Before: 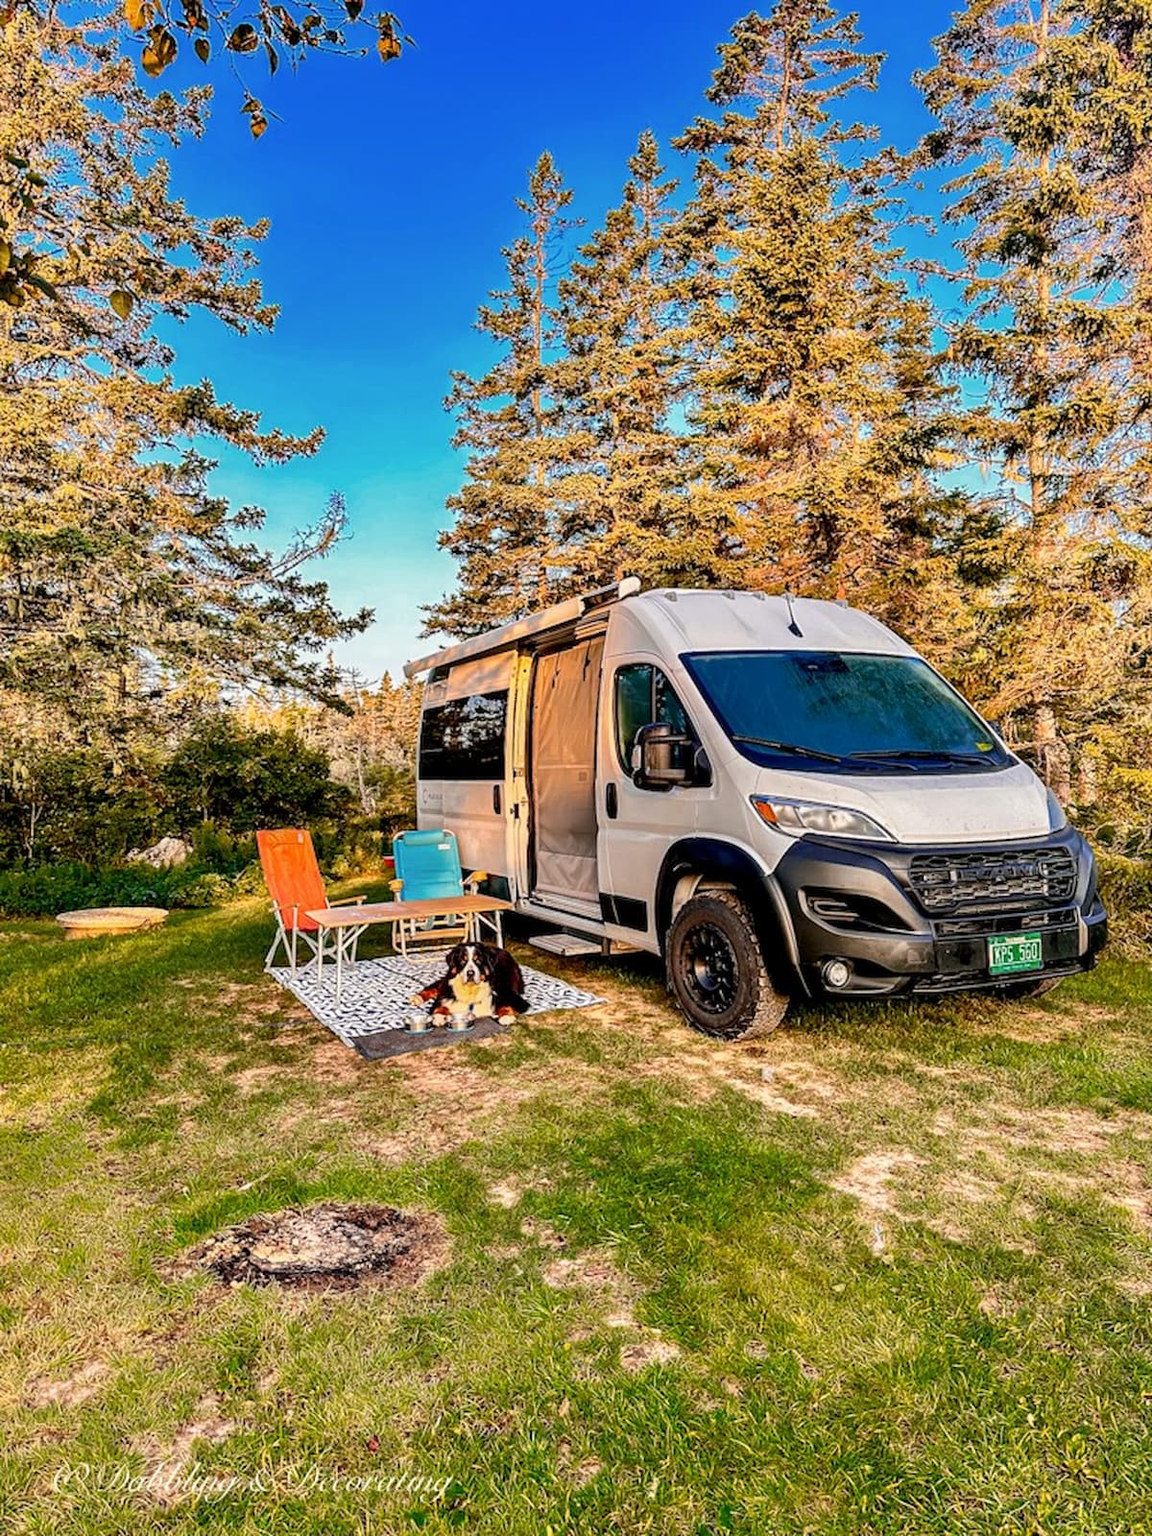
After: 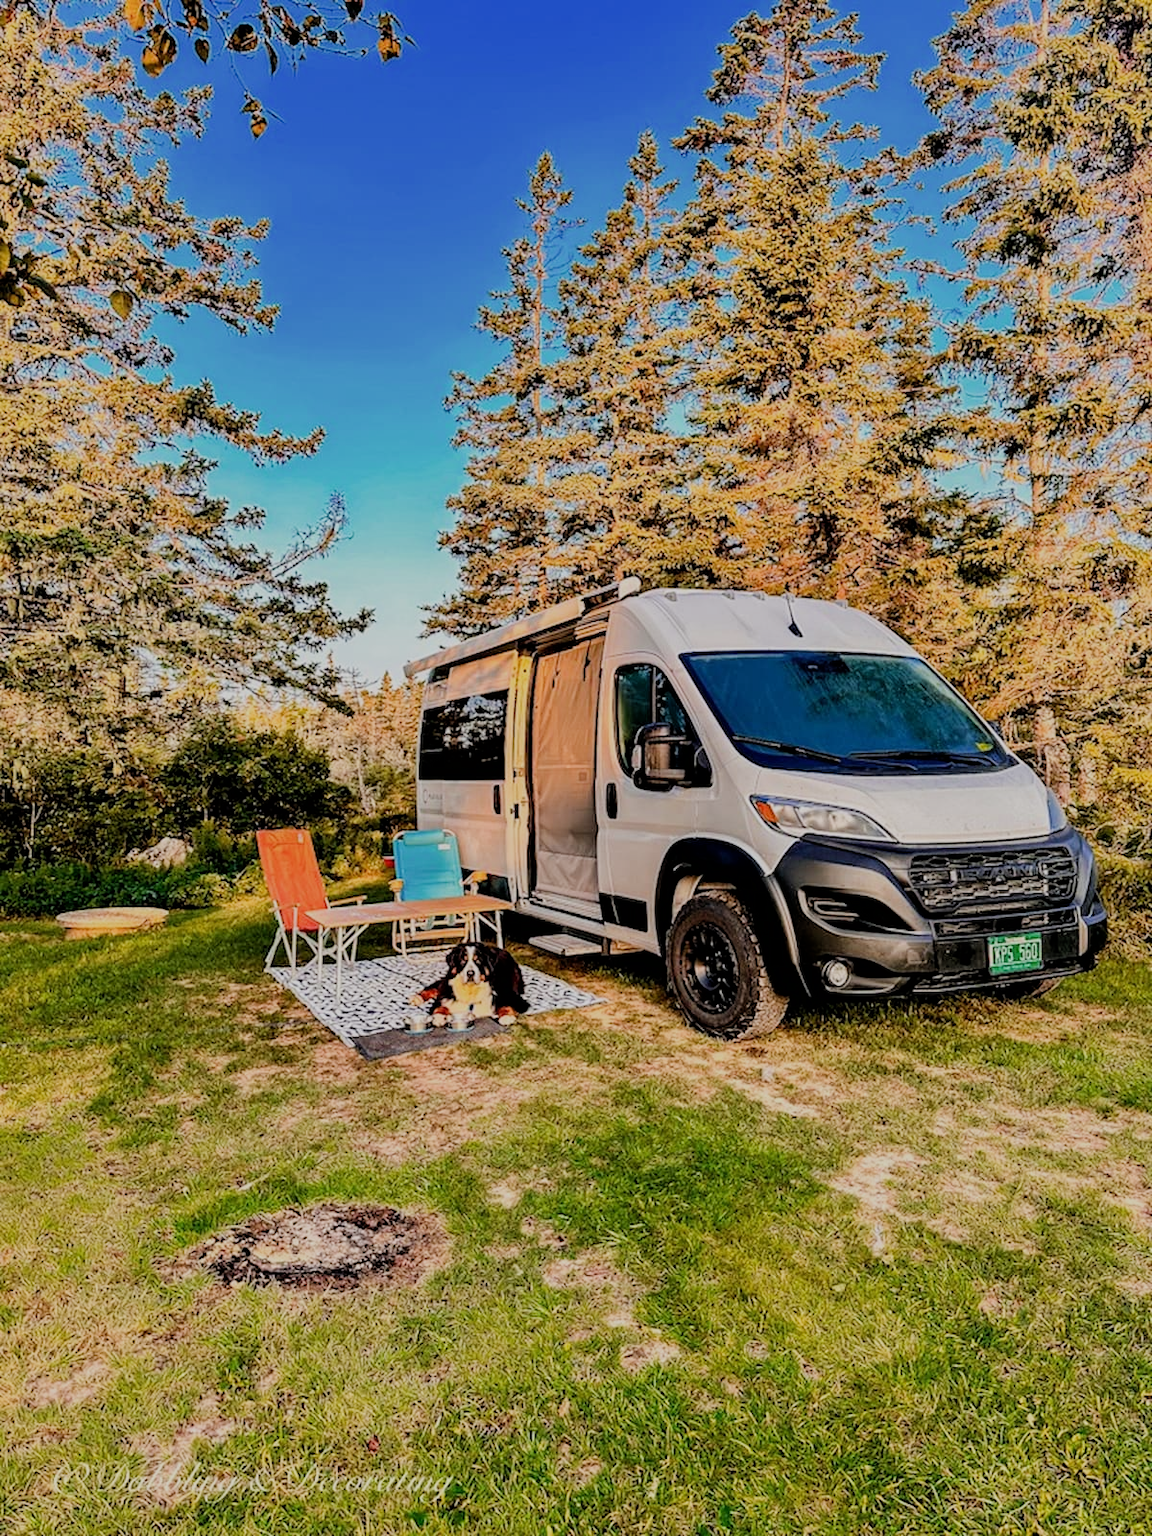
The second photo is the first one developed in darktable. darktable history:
filmic rgb: black relative exposure -6.94 EV, white relative exposure 5.64 EV, hardness 2.85
